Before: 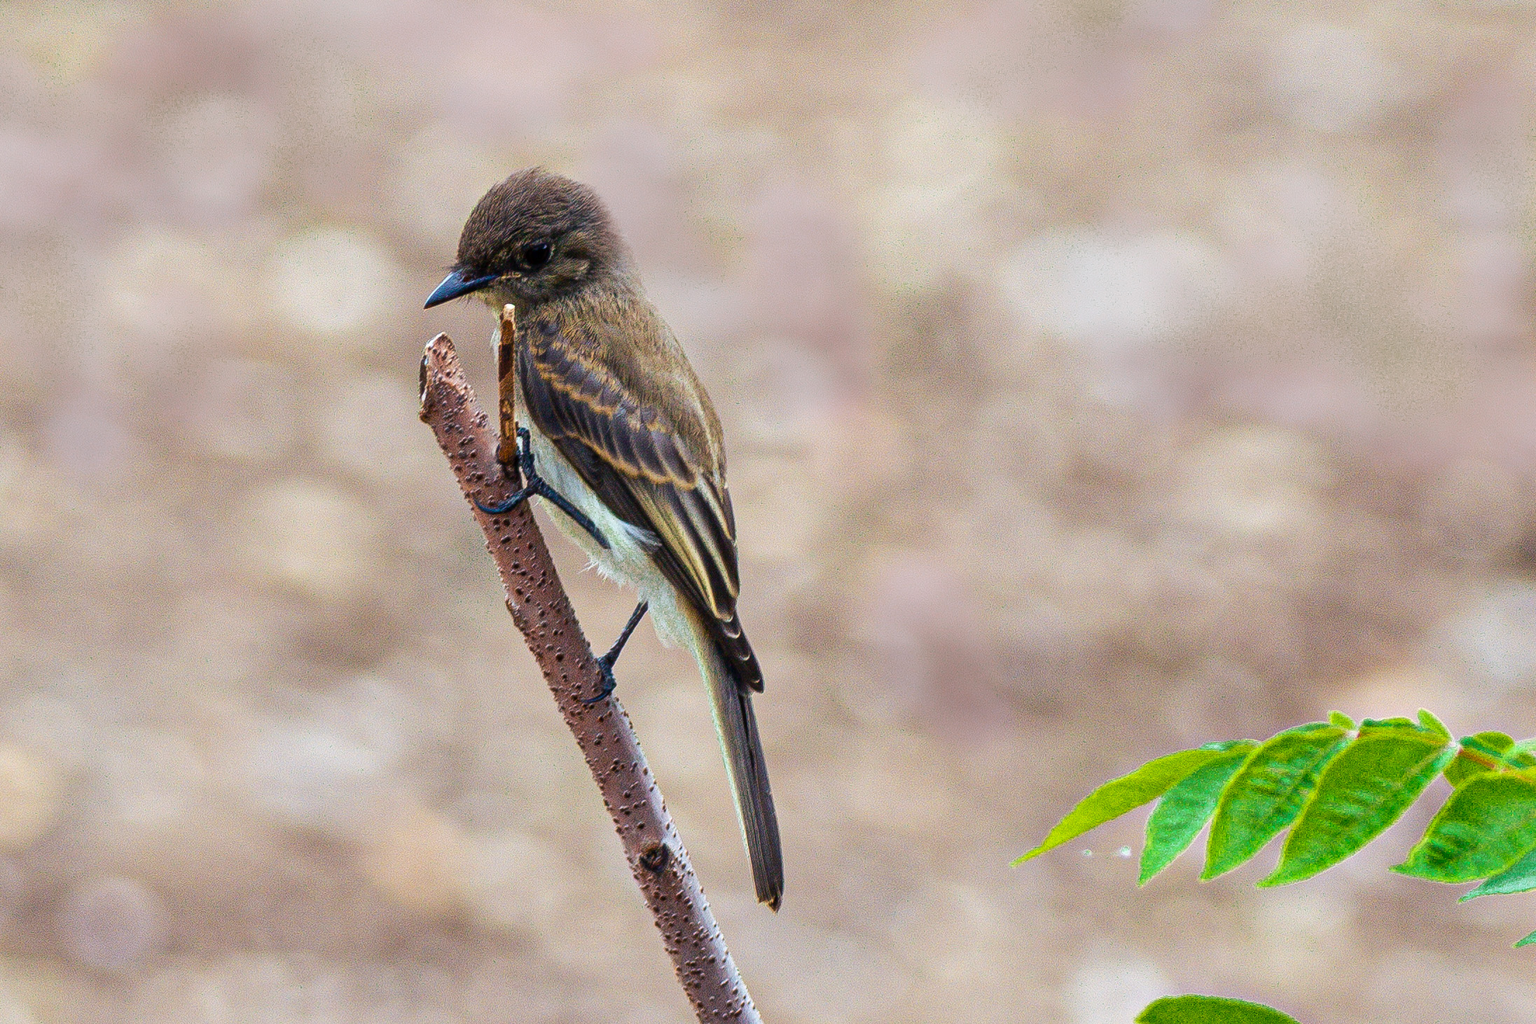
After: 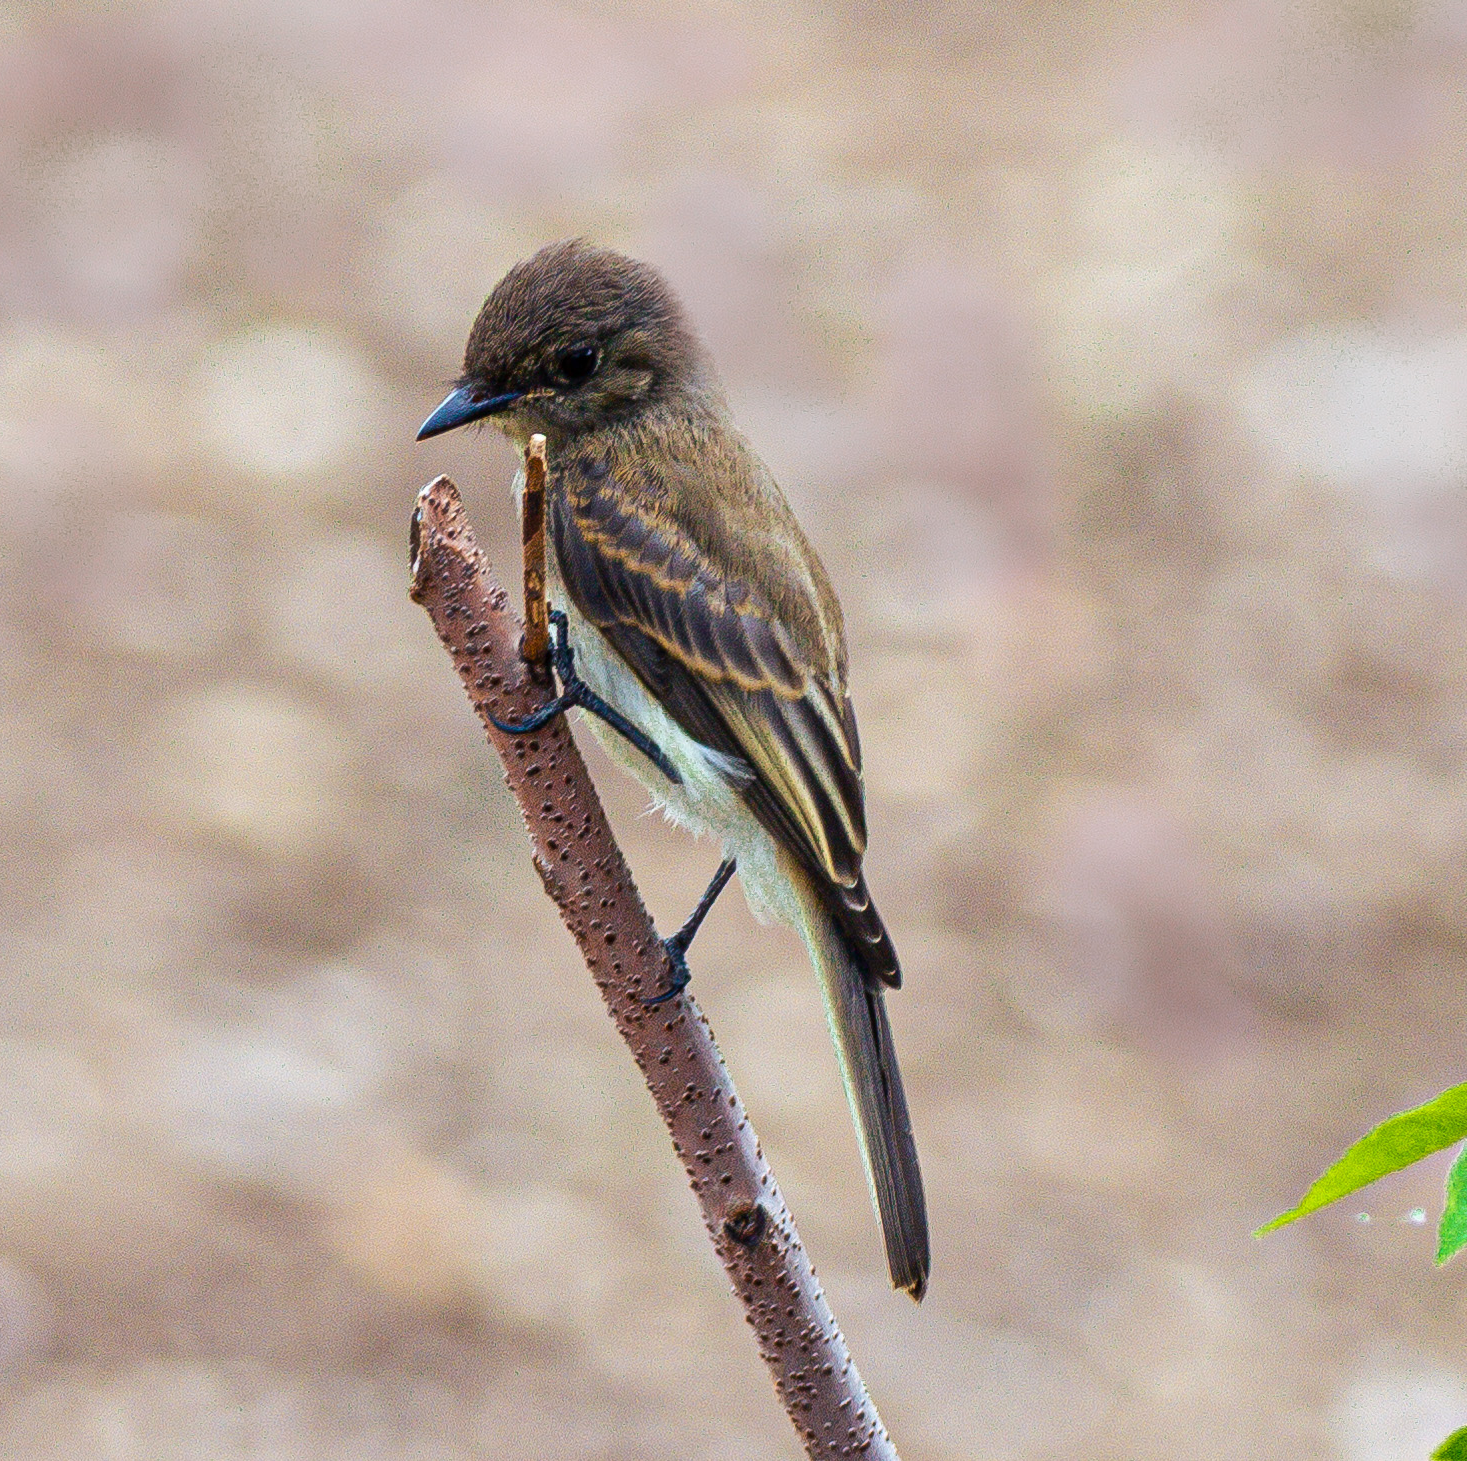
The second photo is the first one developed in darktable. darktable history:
crop and rotate: left 8.66%, right 24.4%
